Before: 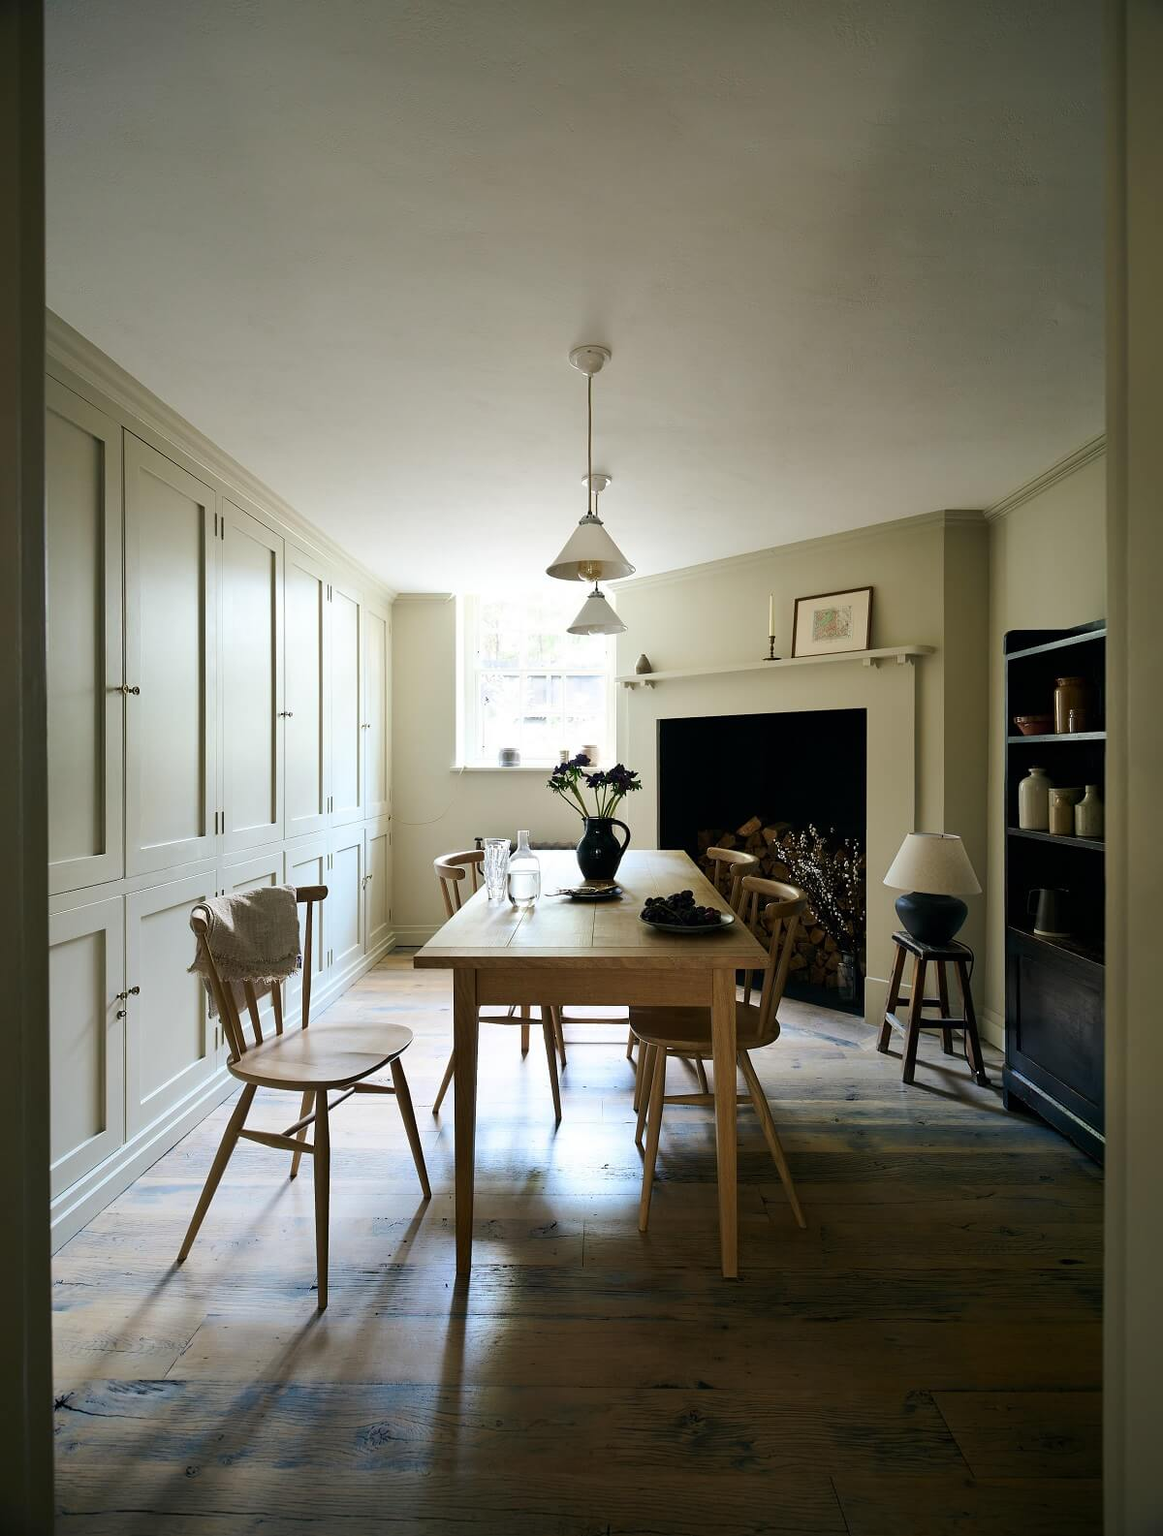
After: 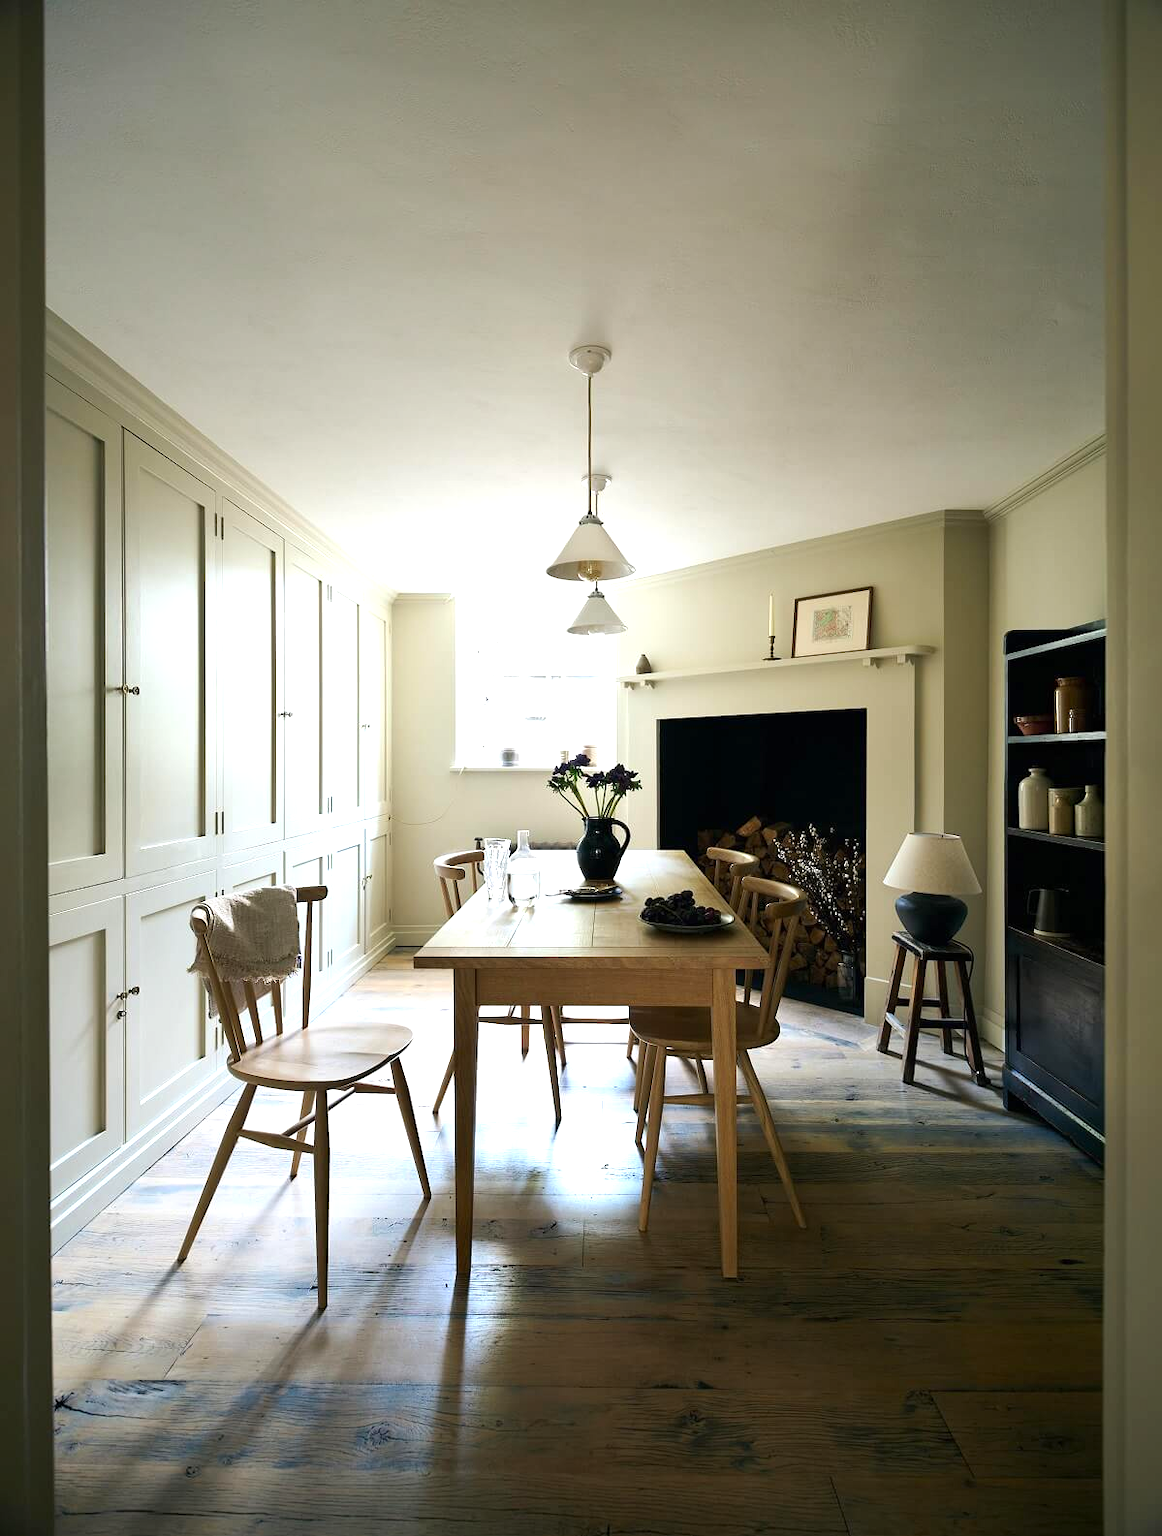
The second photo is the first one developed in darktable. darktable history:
exposure: exposure 0.608 EV, compensate highlight preservation false
